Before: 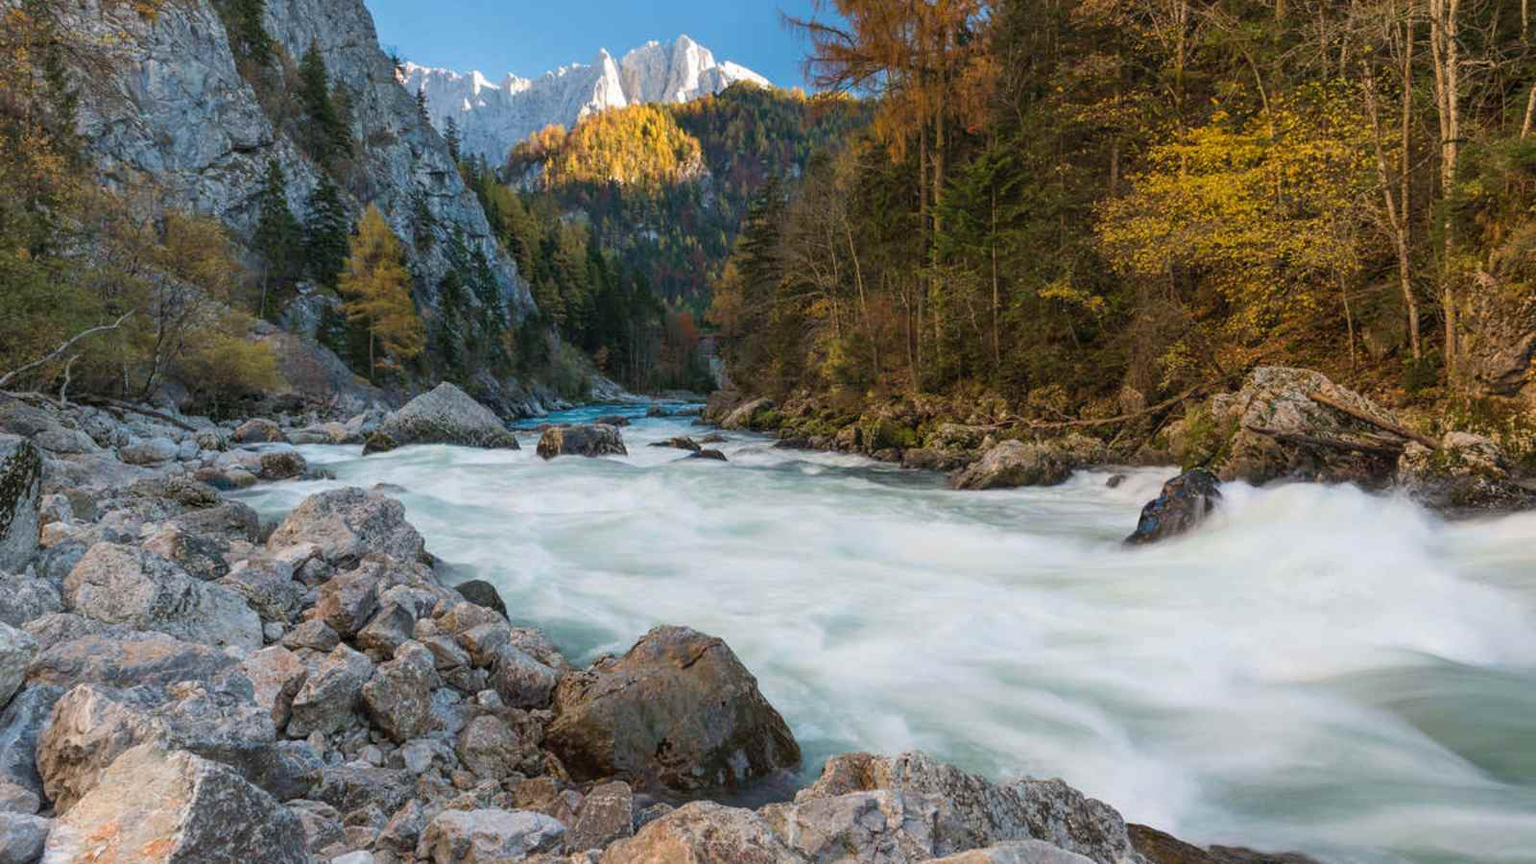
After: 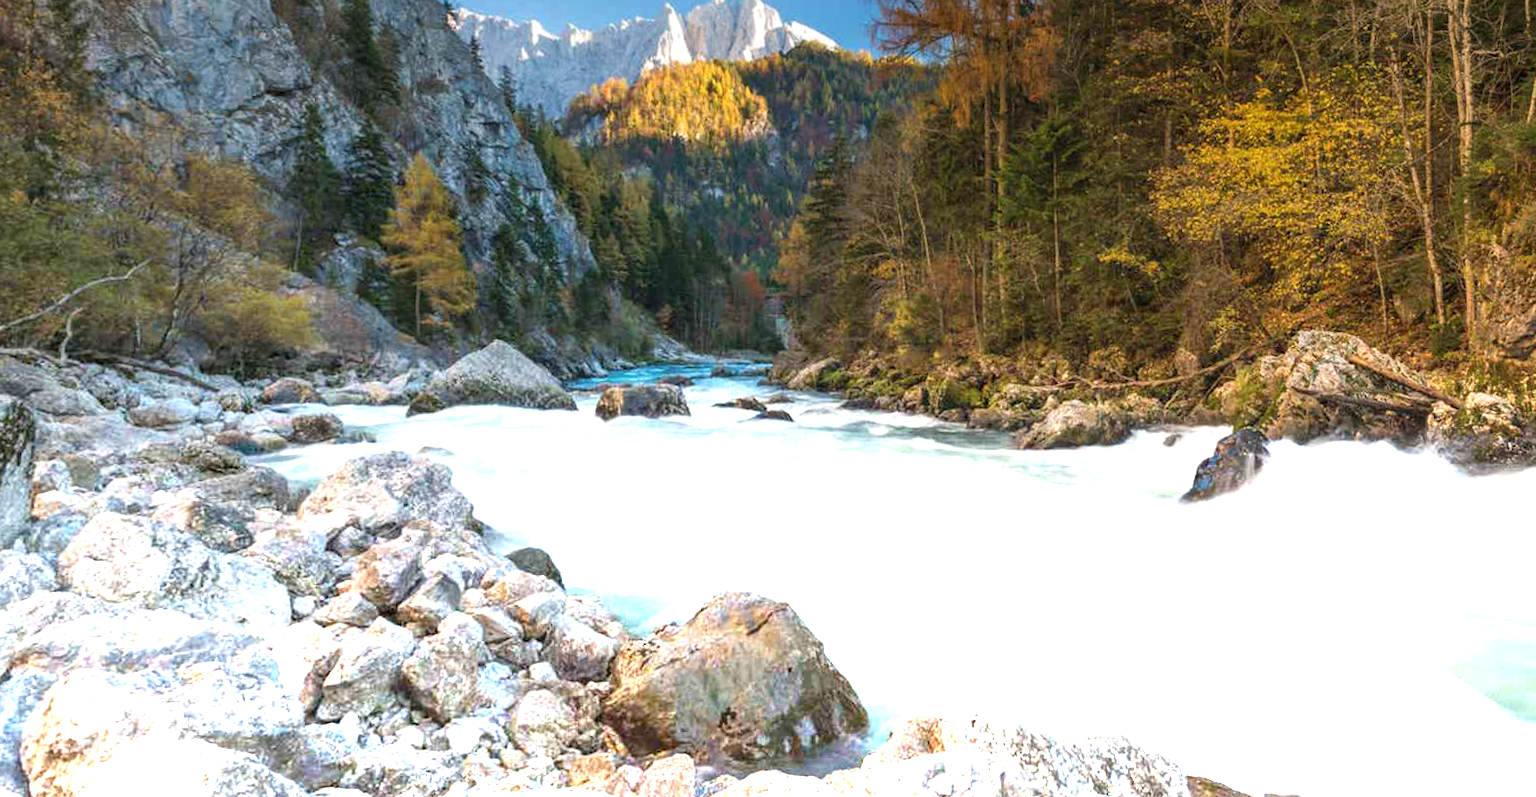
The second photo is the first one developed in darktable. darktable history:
graduated density: density -3.9 EV
rotate and perspective: rotation -0.013°, lens shift (vertical) -0.027, lens shift (horizontal) 0.178, crop left 0.016, crop right 0.989, crop top 0.082, crop bottom 0.918
